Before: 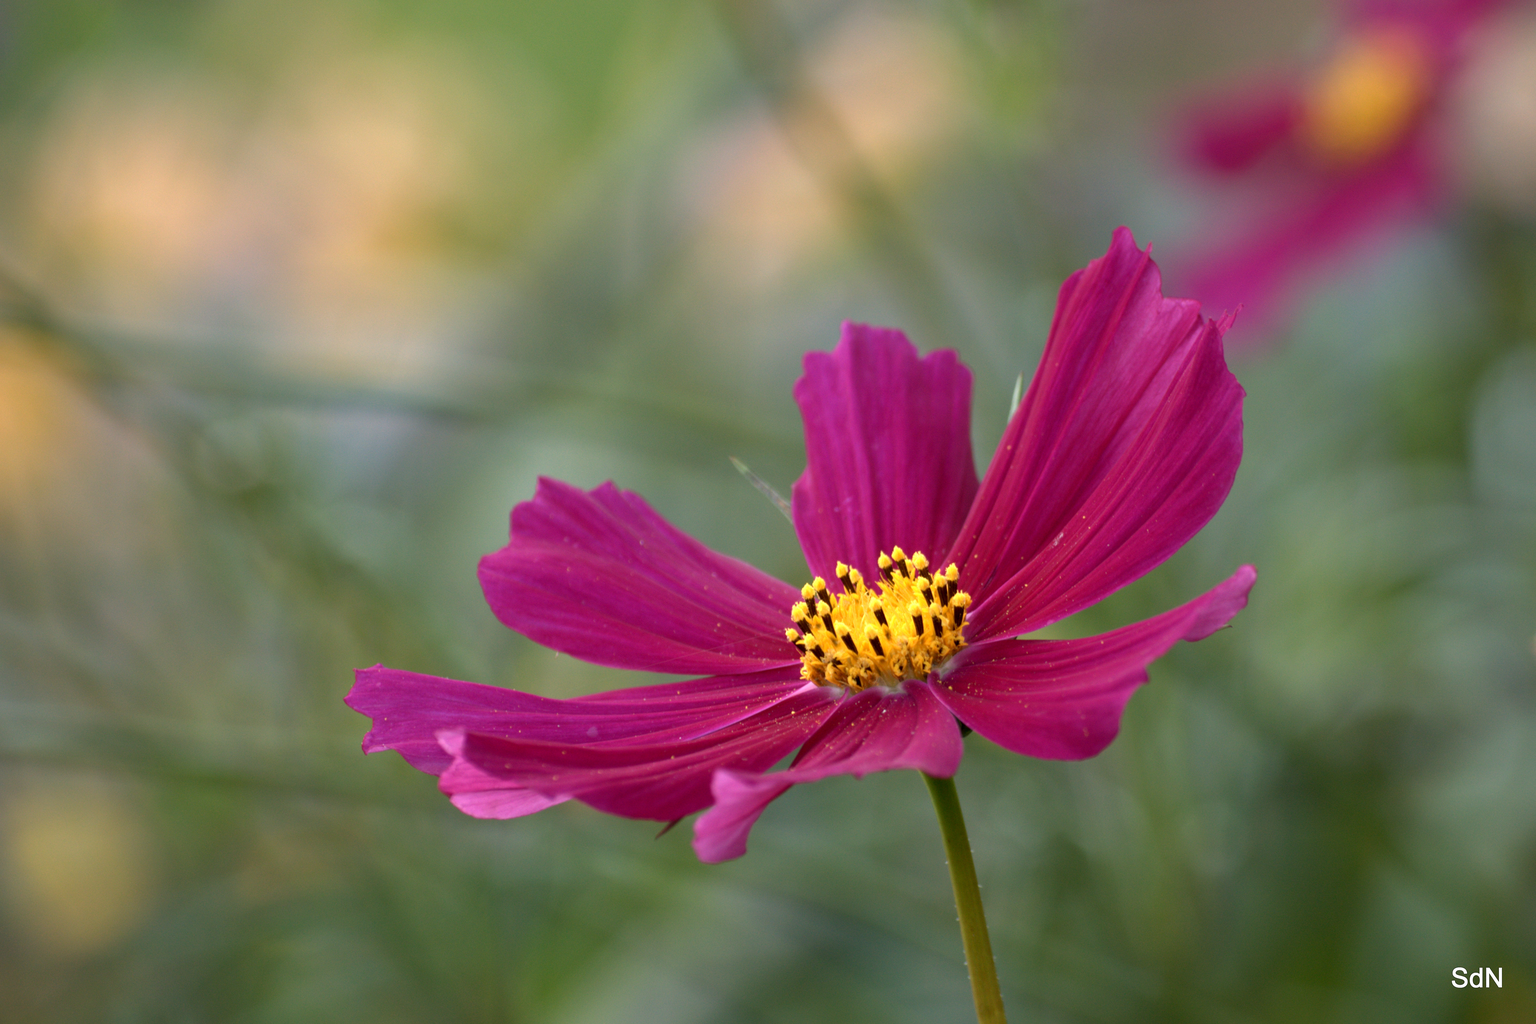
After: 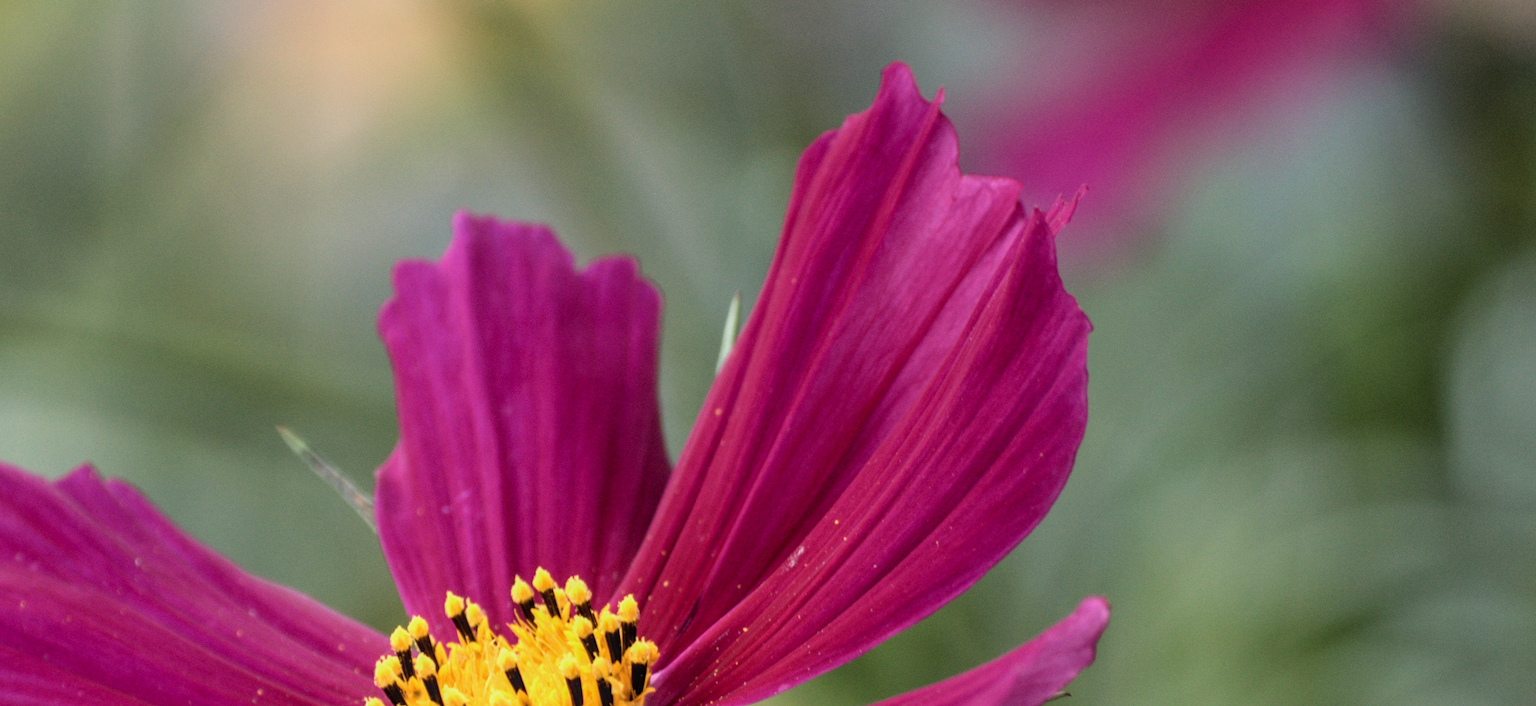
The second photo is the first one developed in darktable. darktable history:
local contrast: on, module defaults
filmic rgb: black relative exposure -7.5 EV, white relative exposure 5 EV, hardness 3.31, contrast 1.296, color science v6 (2022)
crop: left 36.099%, top 18.289%, right 0.573%, bottom 38.038%
